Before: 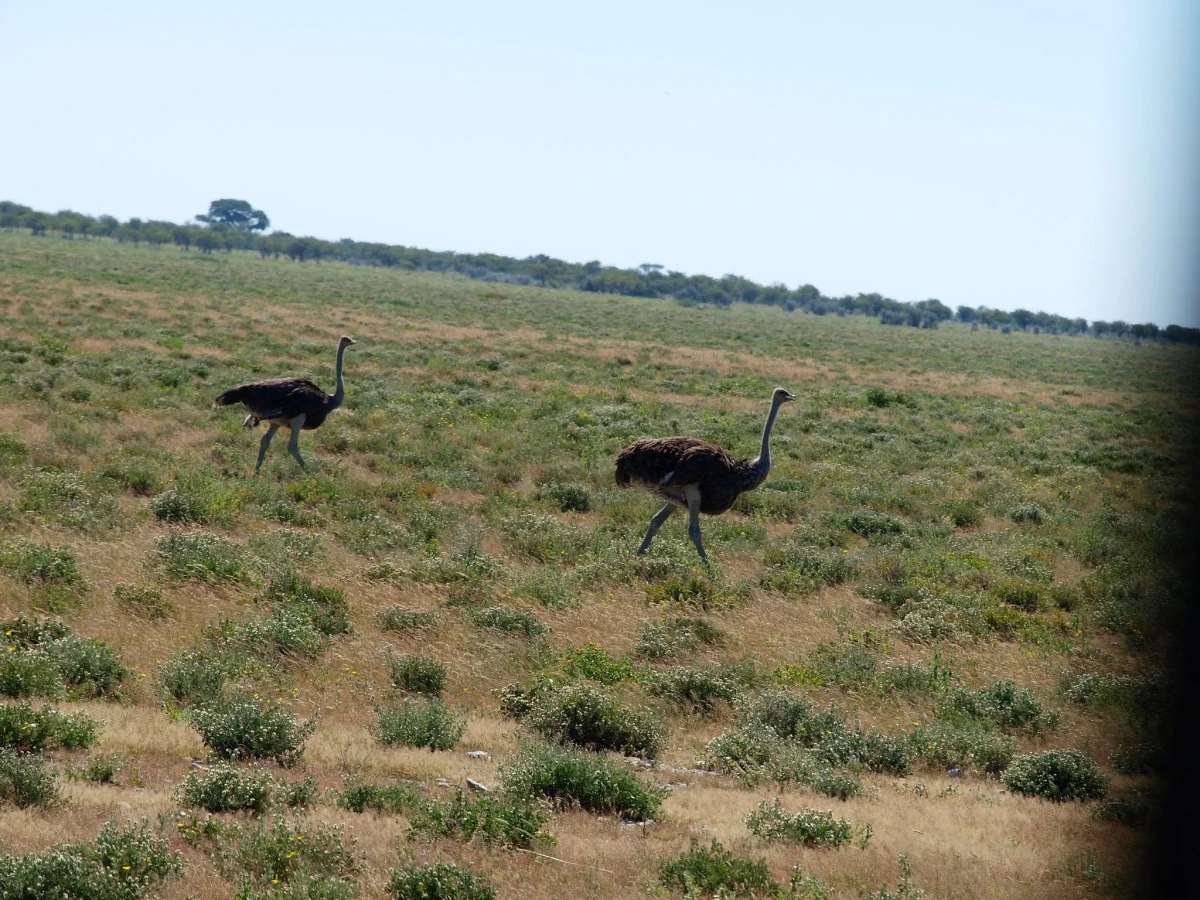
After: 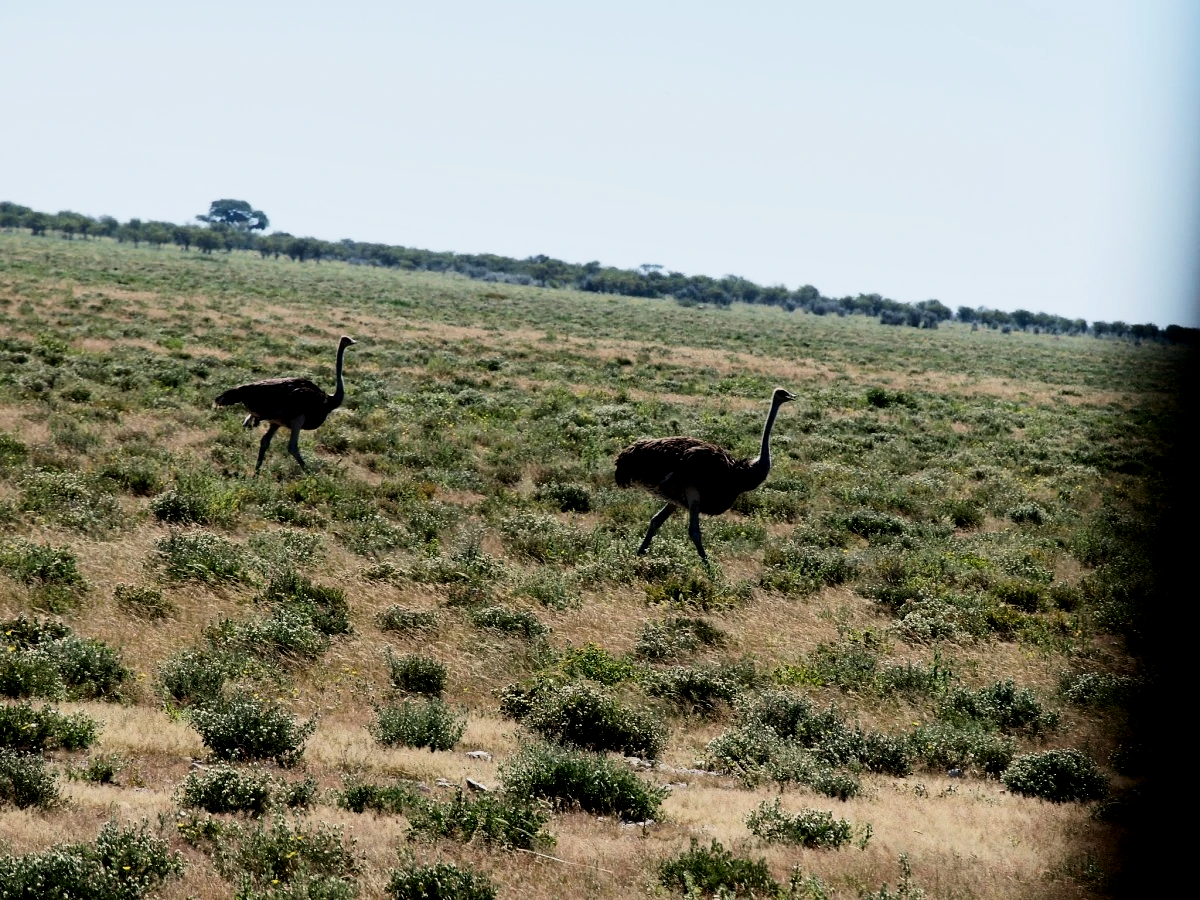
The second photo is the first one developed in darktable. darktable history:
contrast brightness saturation: contrast 0.22
filmic rgb: black relative exposure -5 EV, hardness 2.88, contrast 1.3
exposure: compensate highlight preservation false
local contrast: mode bilateral grid, contrast 20, coarseness 50, detail 120%, midtone range 0.2
